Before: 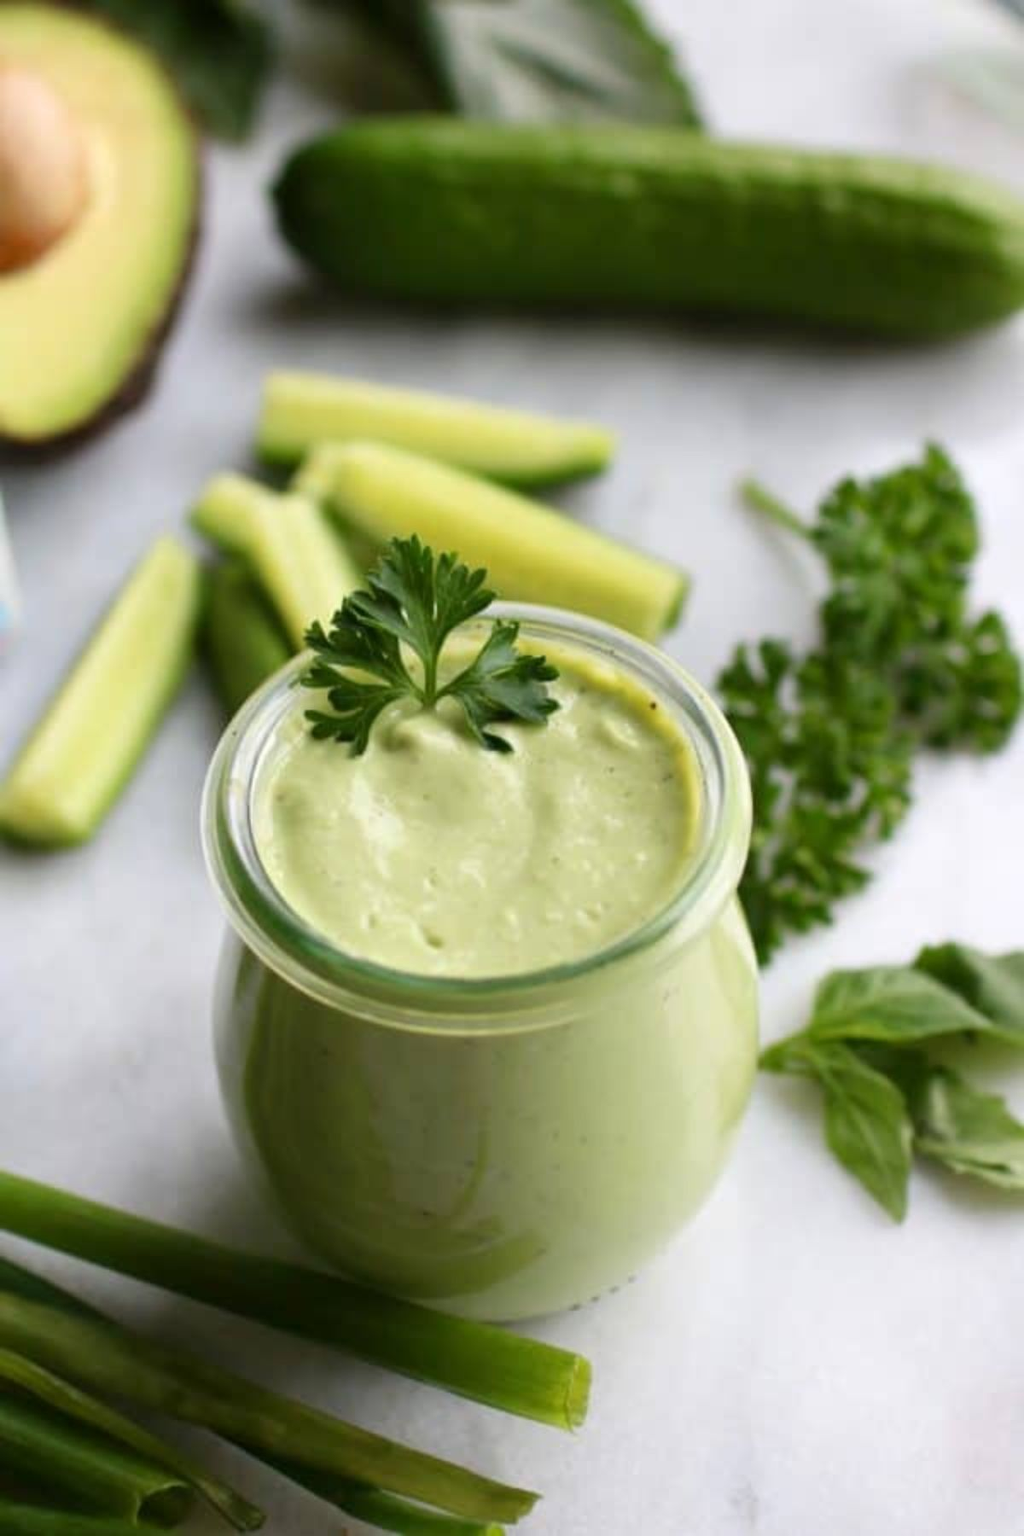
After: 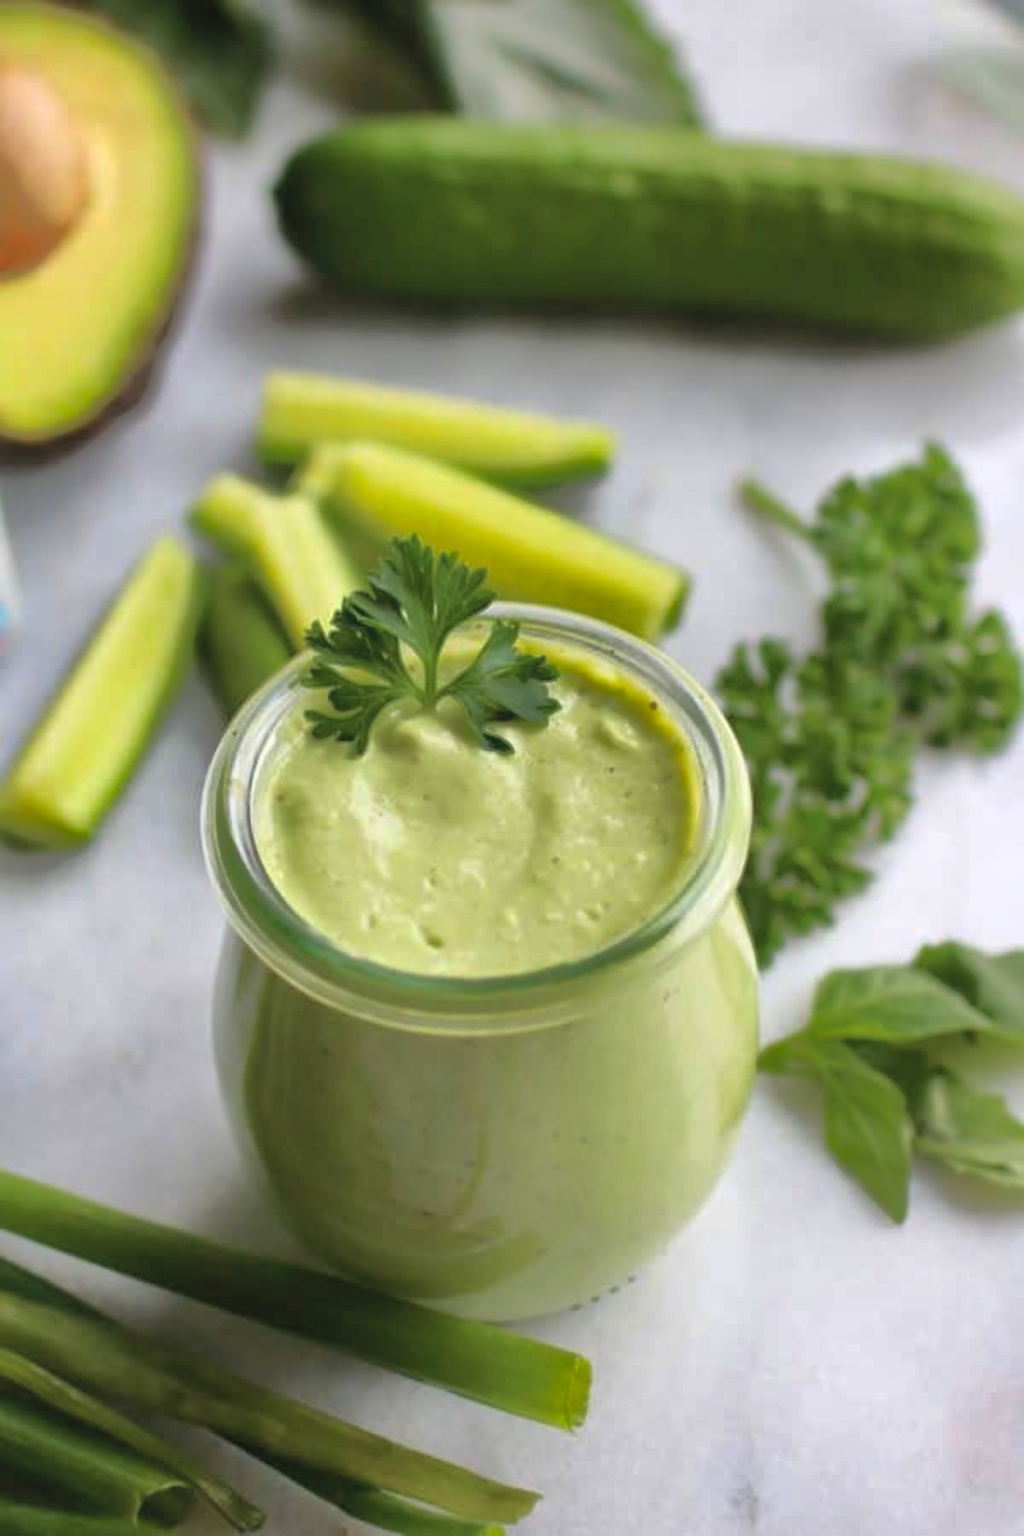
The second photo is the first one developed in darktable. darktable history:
contrast brightness saturation: contrast 0.14, brightness 0.21
shadows and highlights: shadows 25, highlights -70
color balance rgb: global vibrance 1%, saturation formula JzAzBz (2021)
